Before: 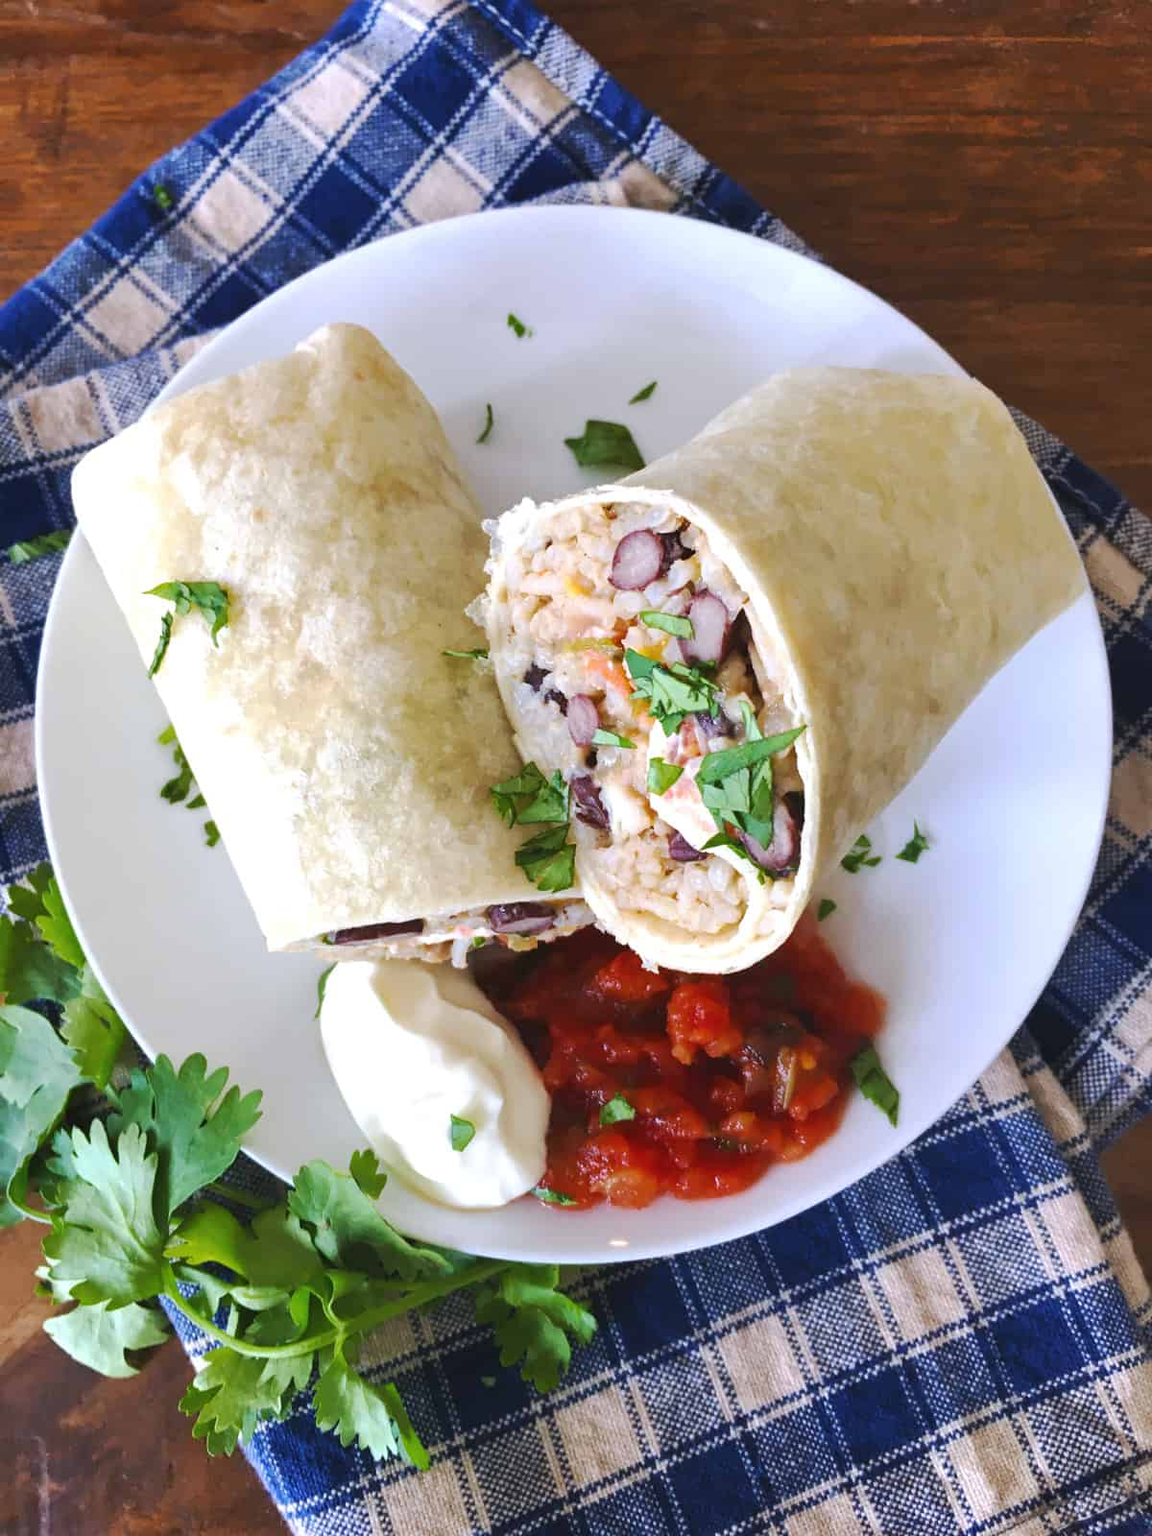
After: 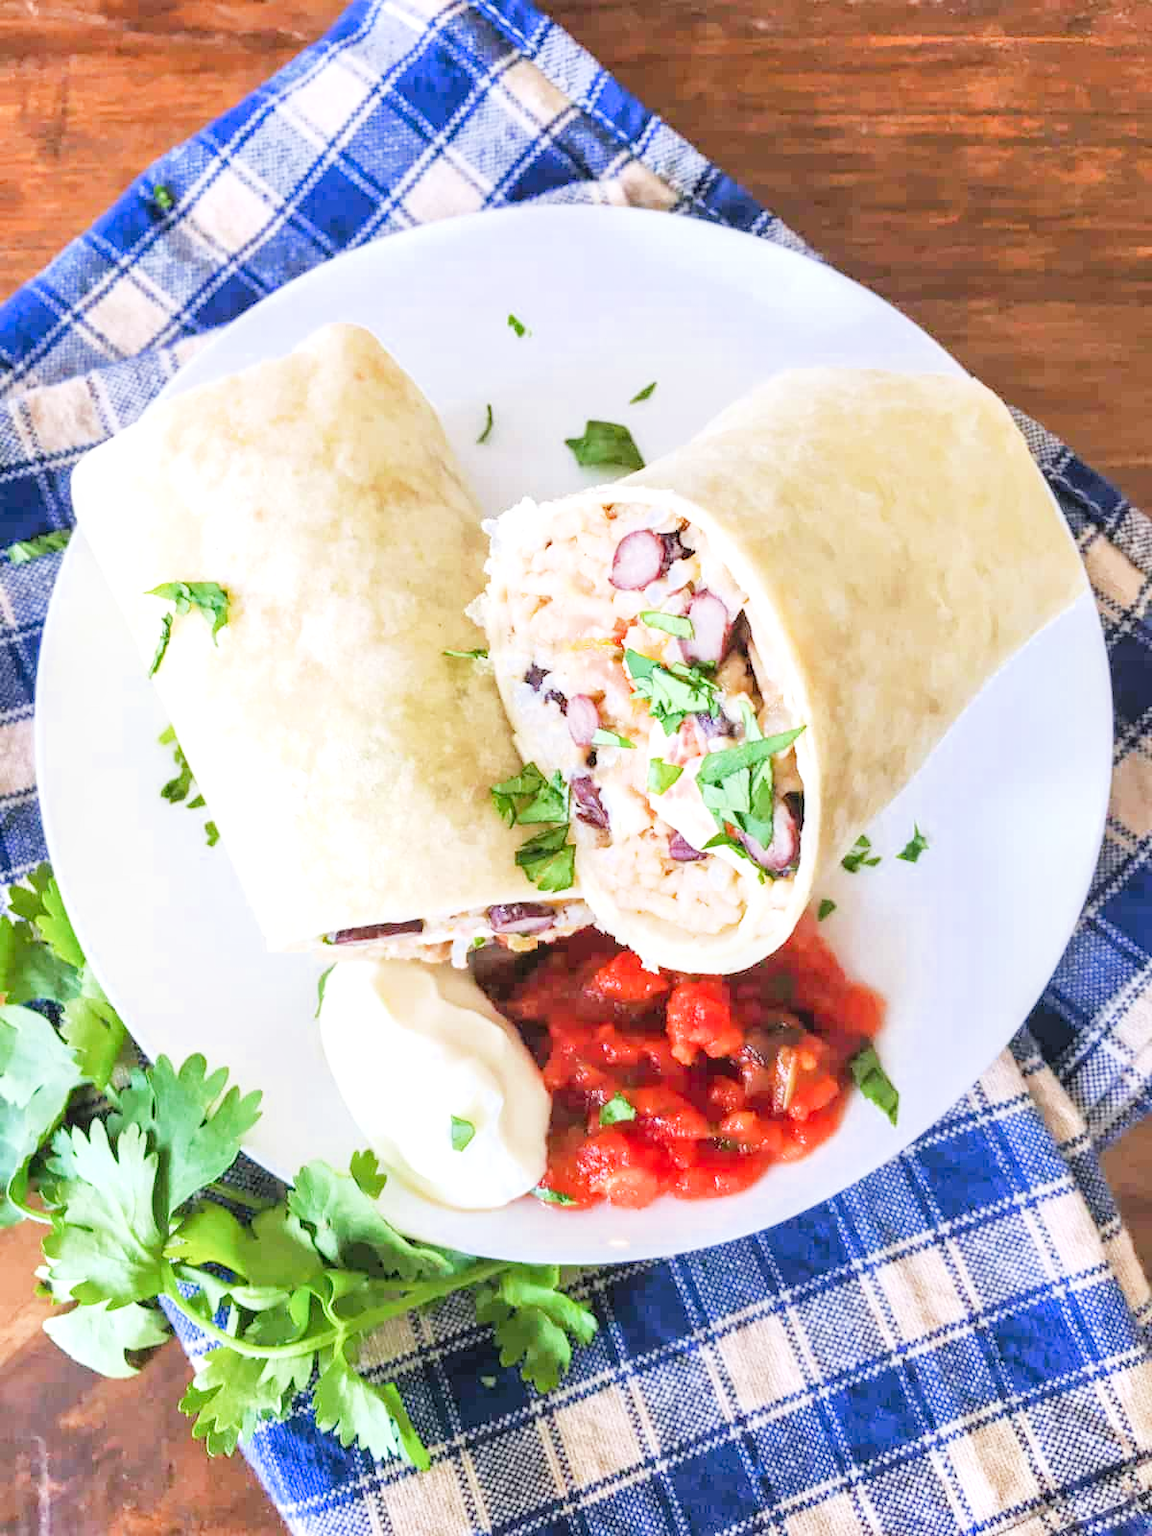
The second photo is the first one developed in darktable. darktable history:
exposure: black level correction 0, exposure 1.2 EV, compensate highlight preservation false
filmic rgb: black relative exposure -7.65 EV, white relative exposure 4.56 EV, hardness 3.61, contrast 1.05
local contrast: on, module defaults
tone equalizer: -8 EV -0.75 EV, -7 EV -0.7 EV, -6 EV -0.6 EV, -5 EV -0.4 EV, -3 EV 0.4 EV, -2 EV 0.6 EV, -1 EV 0.7 EV, +0 EV 0.75 EV, edges refinement/feathering 500, mask exposure compensation -1.57 EV, preserve details no
tone curve: curves: ch0 [(0, 0) (0.004, 0.008) (0.077, 0.156) (0.169, 0.29) (0.774, 0.774) (1, 1)], color space Lab, linked channels, preserve colors none
